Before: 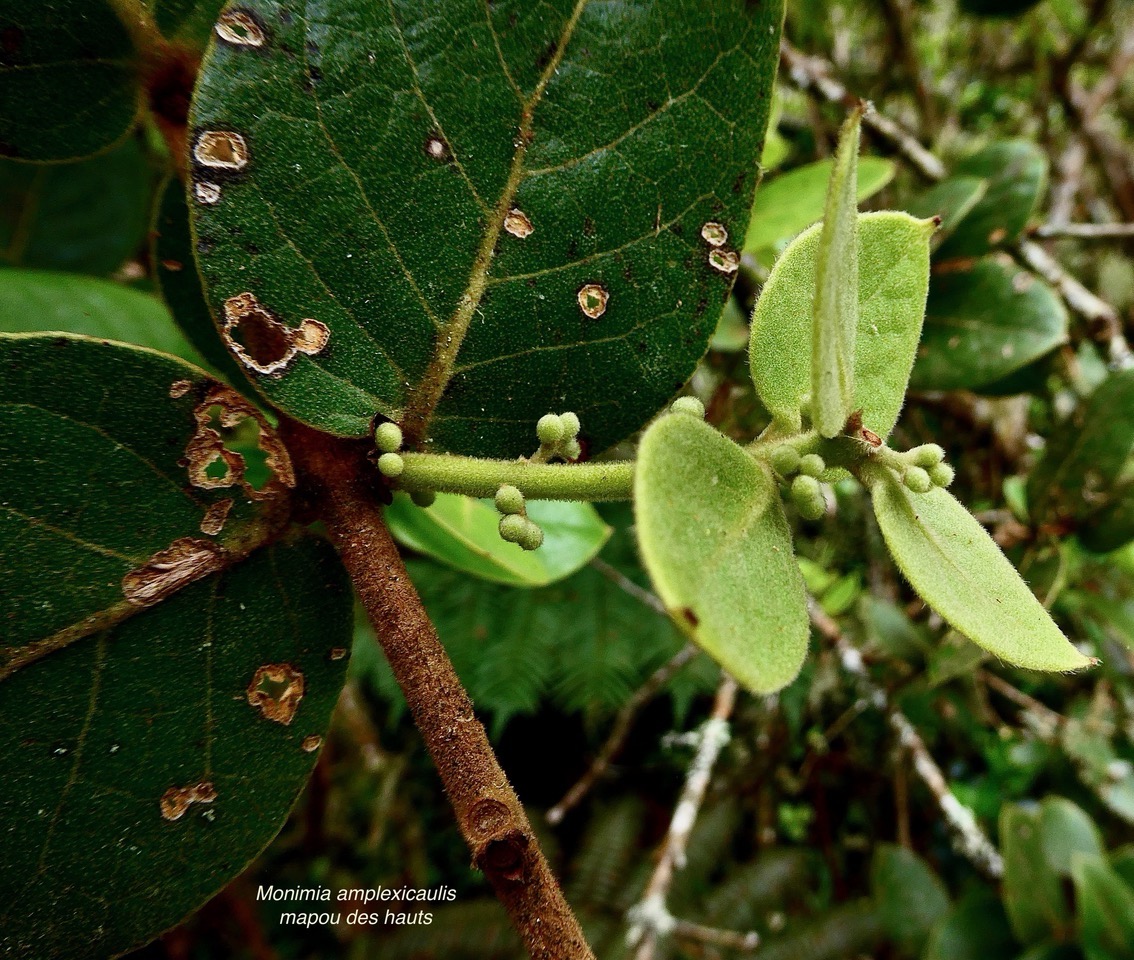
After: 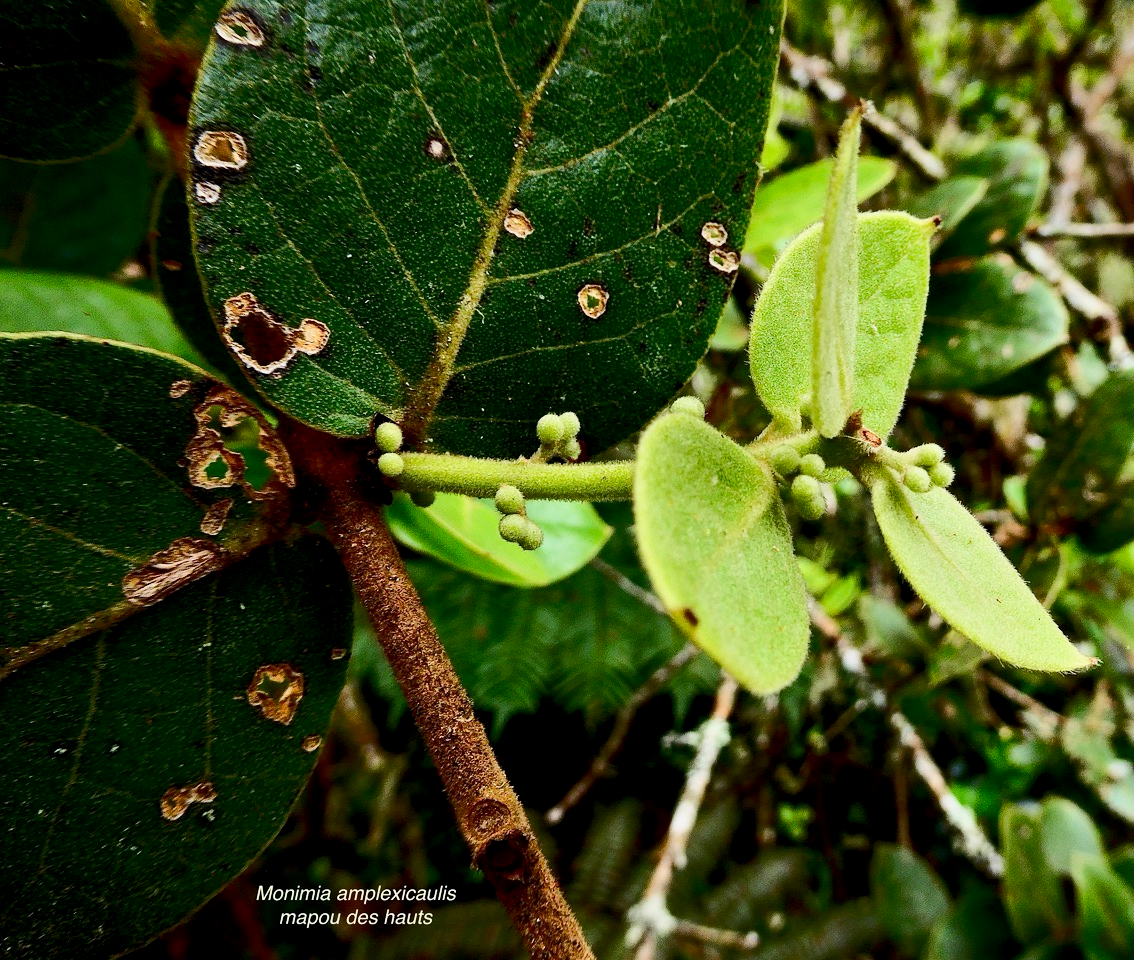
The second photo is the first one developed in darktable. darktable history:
exposure: black level correction 0.001, compensate highlight preservation false
rgb curve: curves: ch0 [(0, 0) (0.284, 0.292) (0.505, 0.644) (1, 1)], compensate middle gray true
